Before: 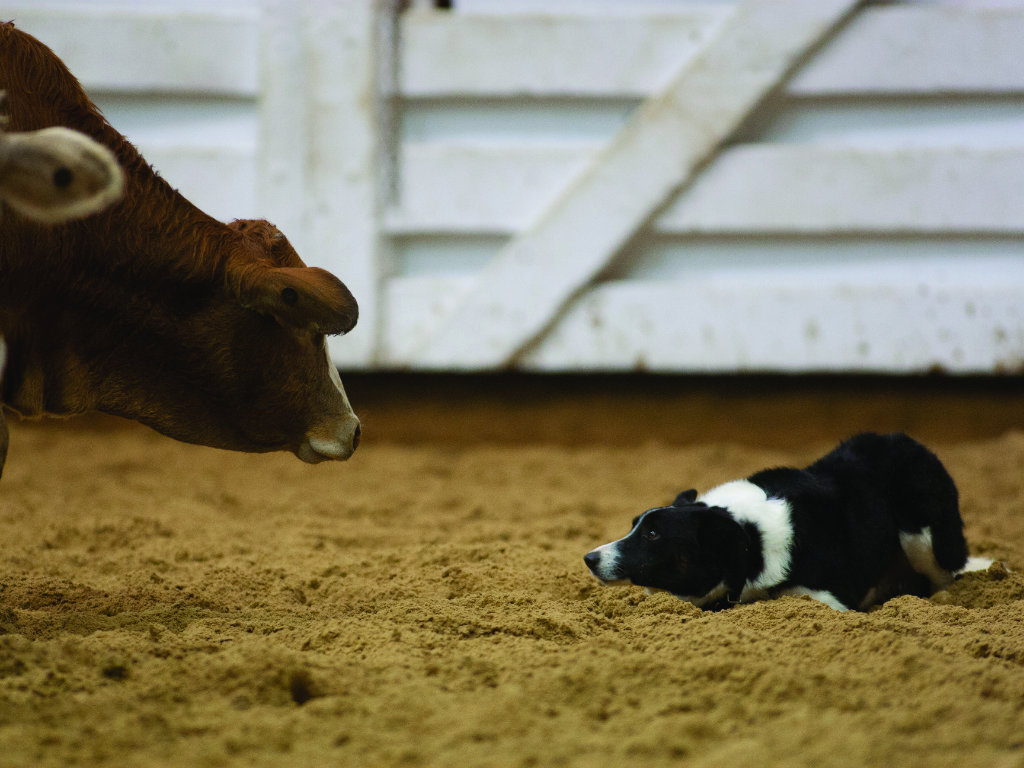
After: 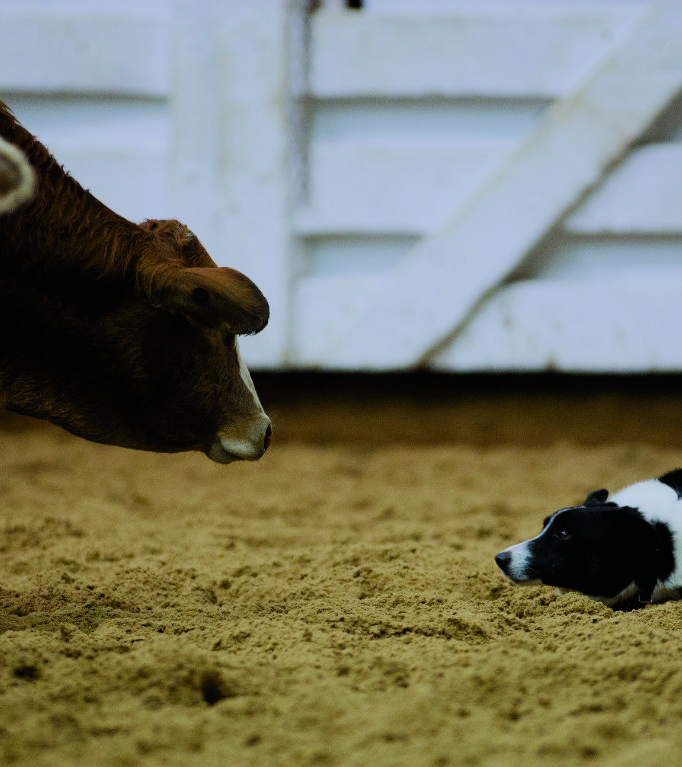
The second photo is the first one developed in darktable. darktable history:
contrast brightness saturation: contrast 0.1, brightness 0.02, saturation 0.02
crop and rotate: left 8.786%, right 24.548%
filmic rgb: black relative exposure -7.65 EV, white relative exposure 4.56 EV, hardness 3.61
white balance: red 0.926, green 1.003, blue 1.133
